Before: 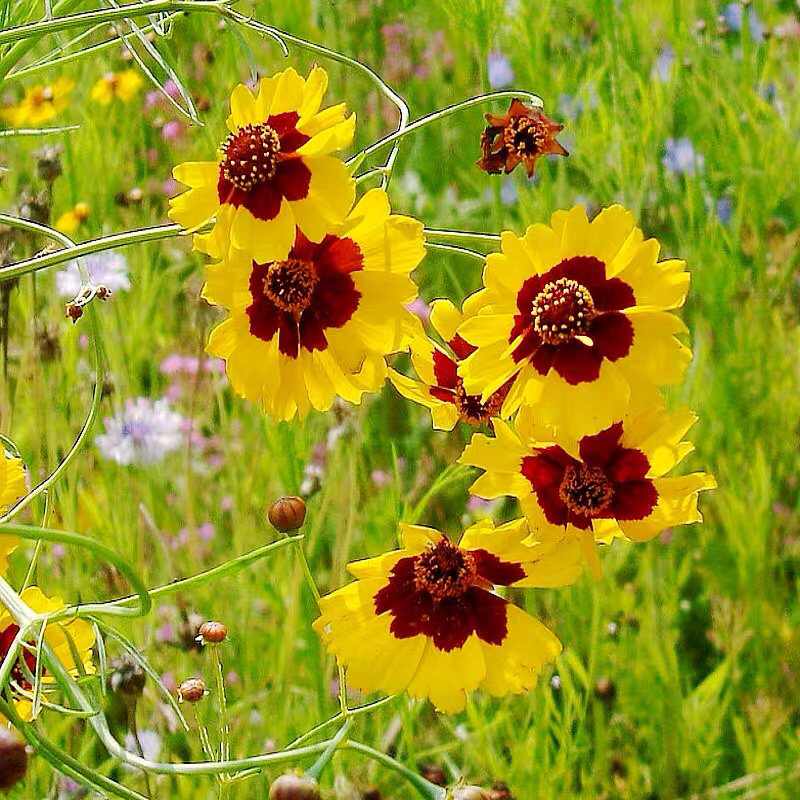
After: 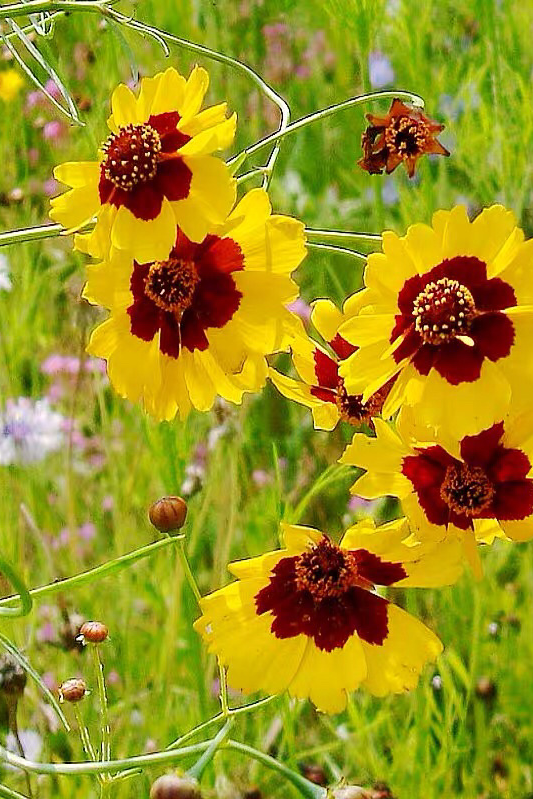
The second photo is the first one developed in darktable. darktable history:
crop and rotate: left 15.11%, right 18.181%
